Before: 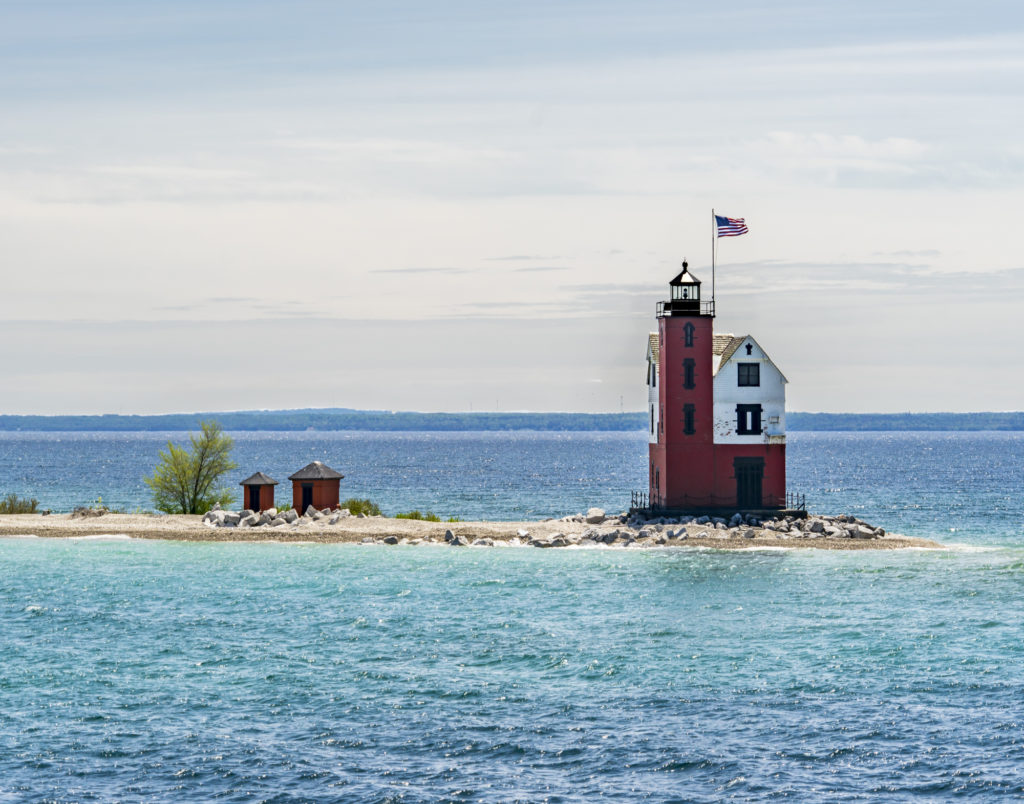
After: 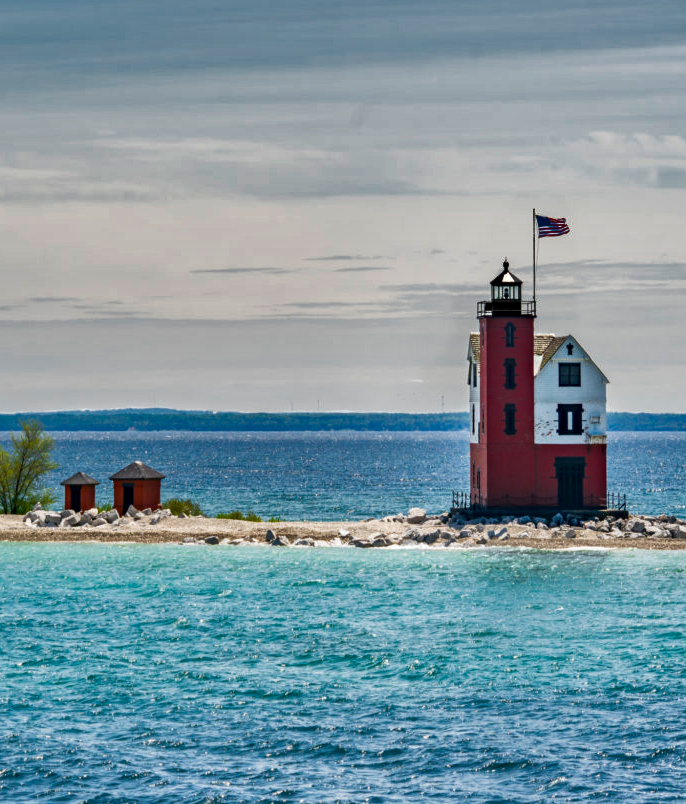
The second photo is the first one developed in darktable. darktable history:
crop and rotate: left 17.567%, right 15.388%
shadows and highlights: shadows 24.41, highlights -77.73, soften with gaussian
